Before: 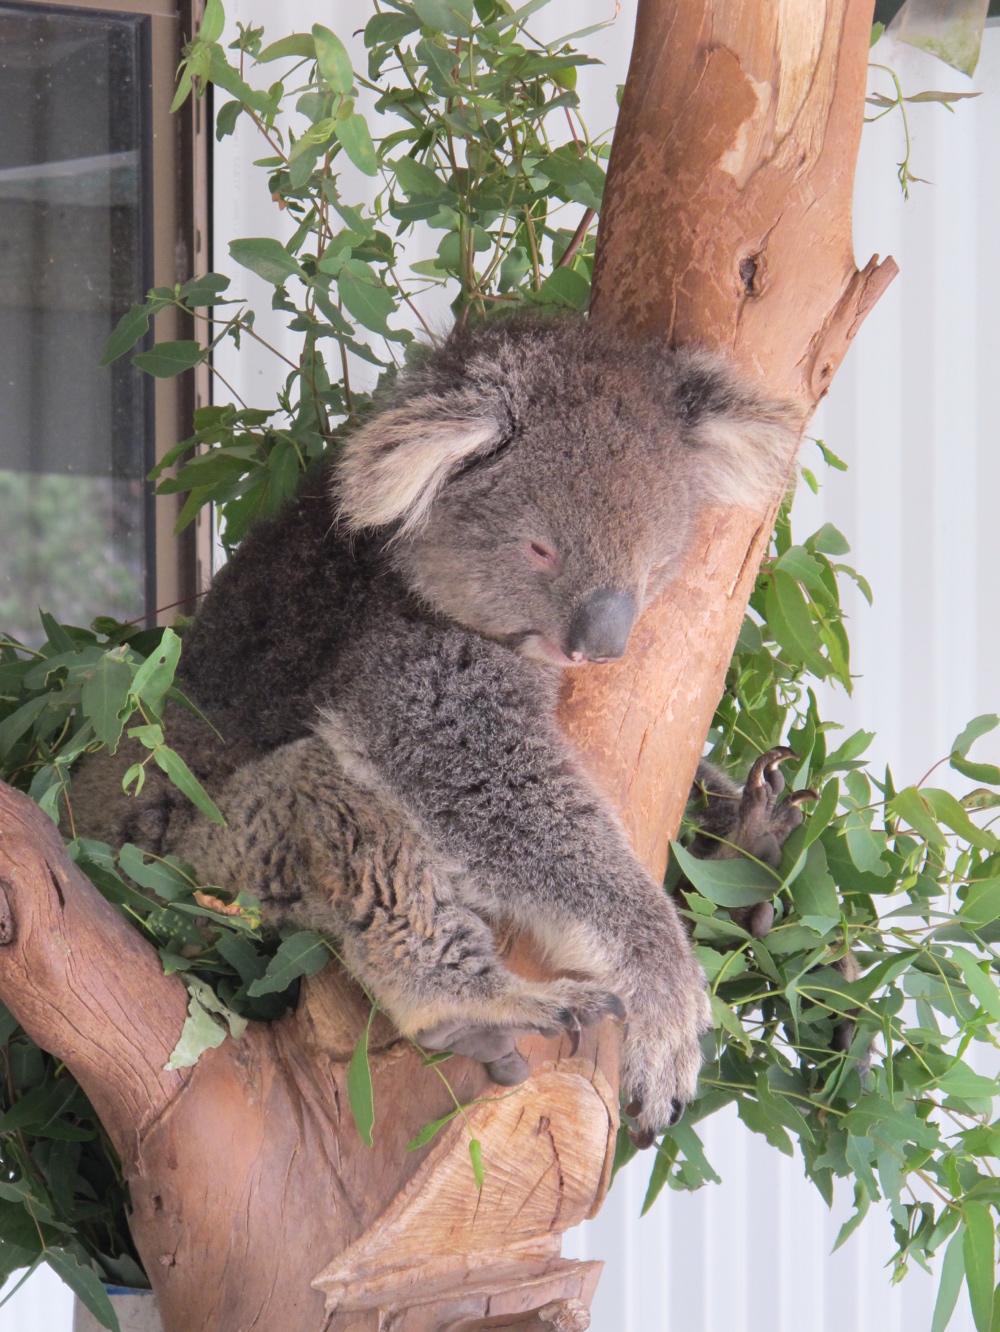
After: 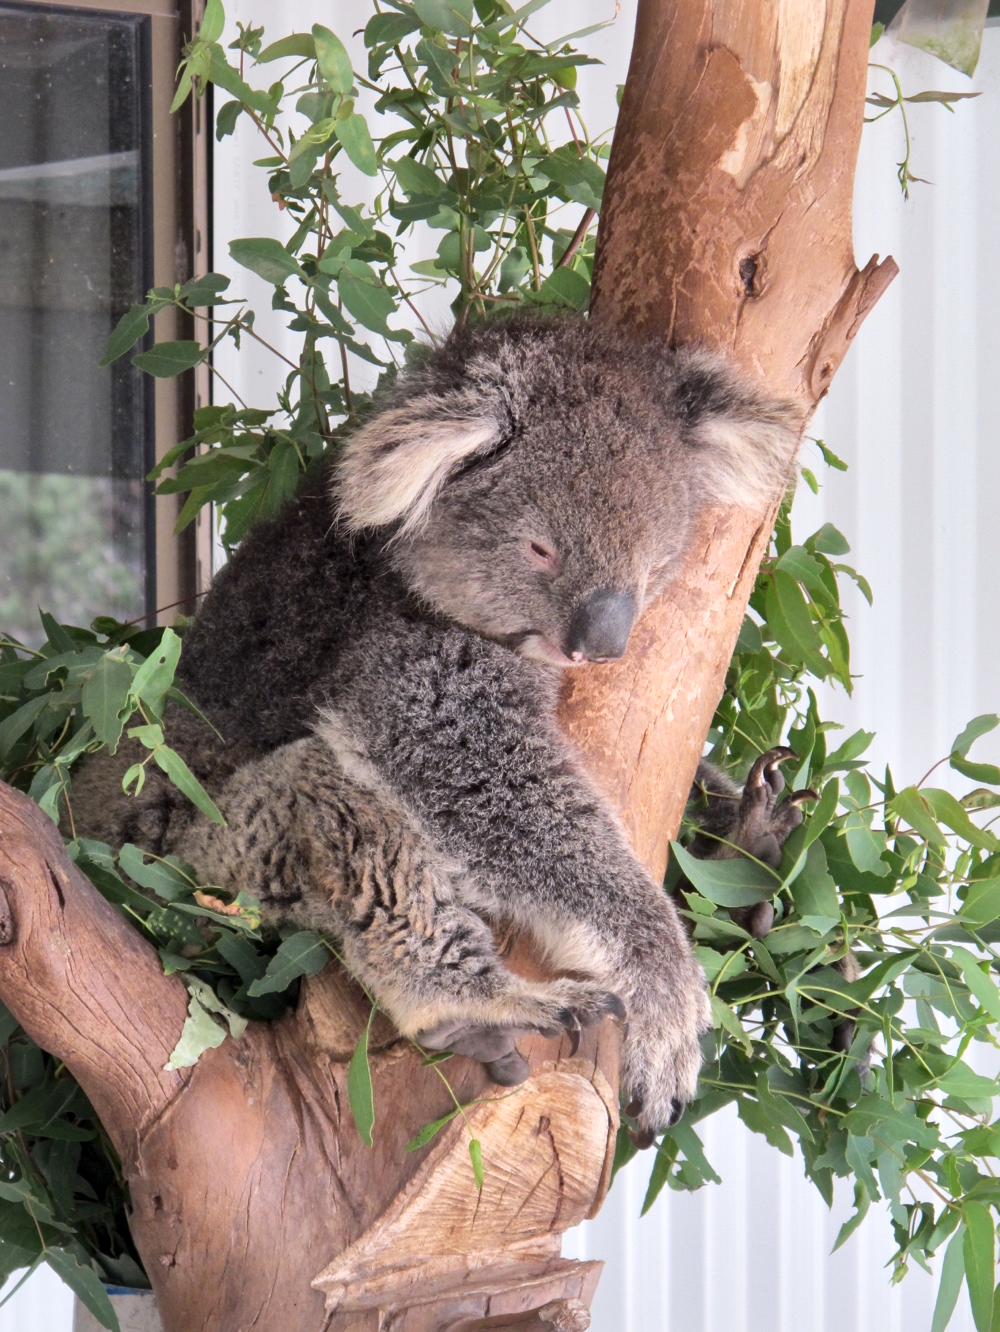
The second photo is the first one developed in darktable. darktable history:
local contrast: mode bilateral grid, contrast 19, coarseness 50, detail 171%, midtone range 0.2
